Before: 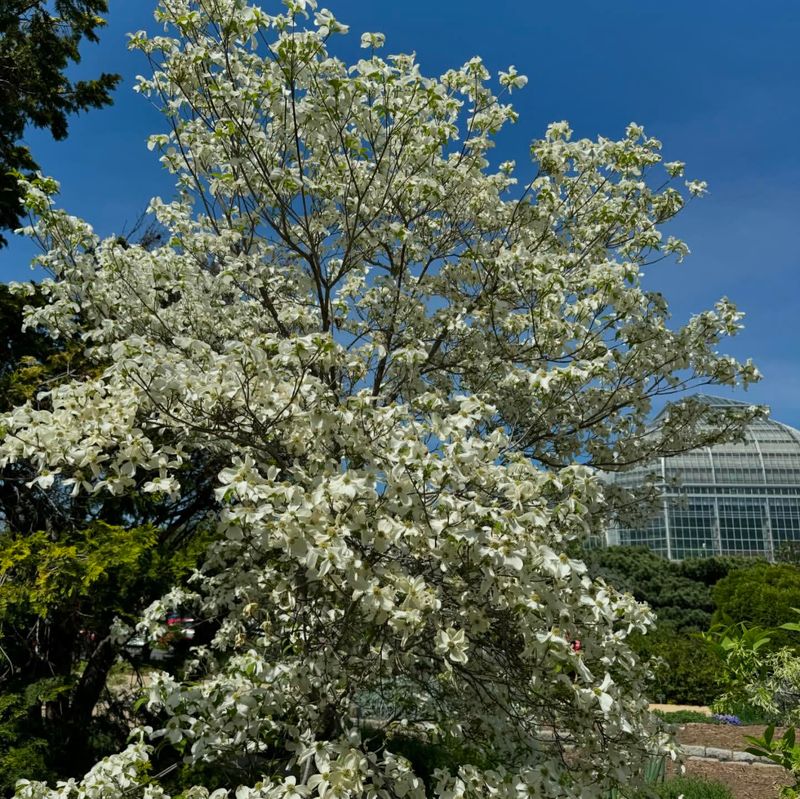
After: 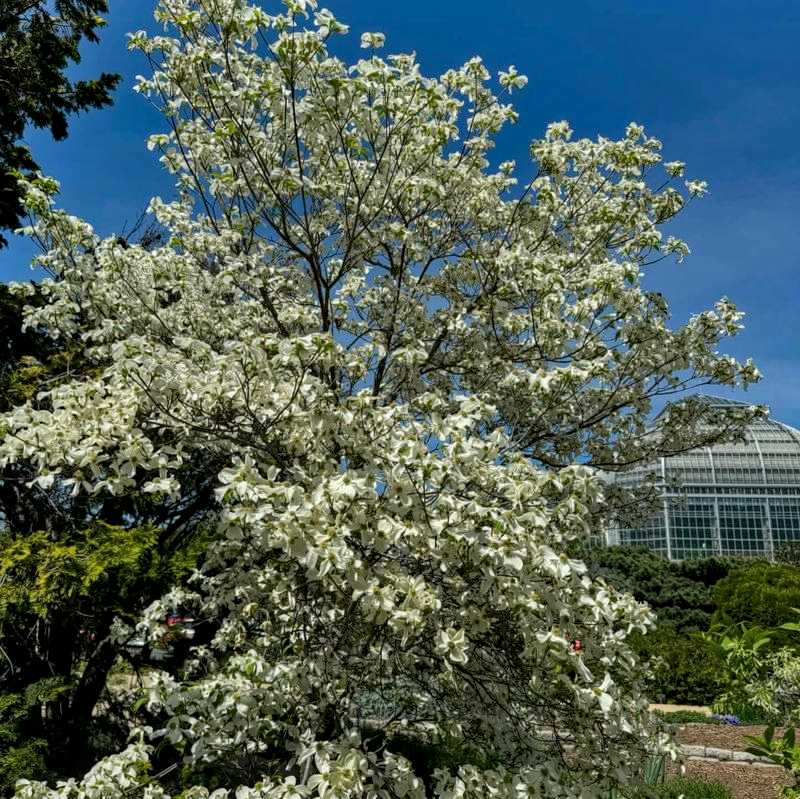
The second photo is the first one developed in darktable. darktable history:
local contrast: detail 130%
haze removal: compatibility mode true, adaptive false
shadows and highlights: shadows 25.2, highlights -47.95, soften with gaussian
